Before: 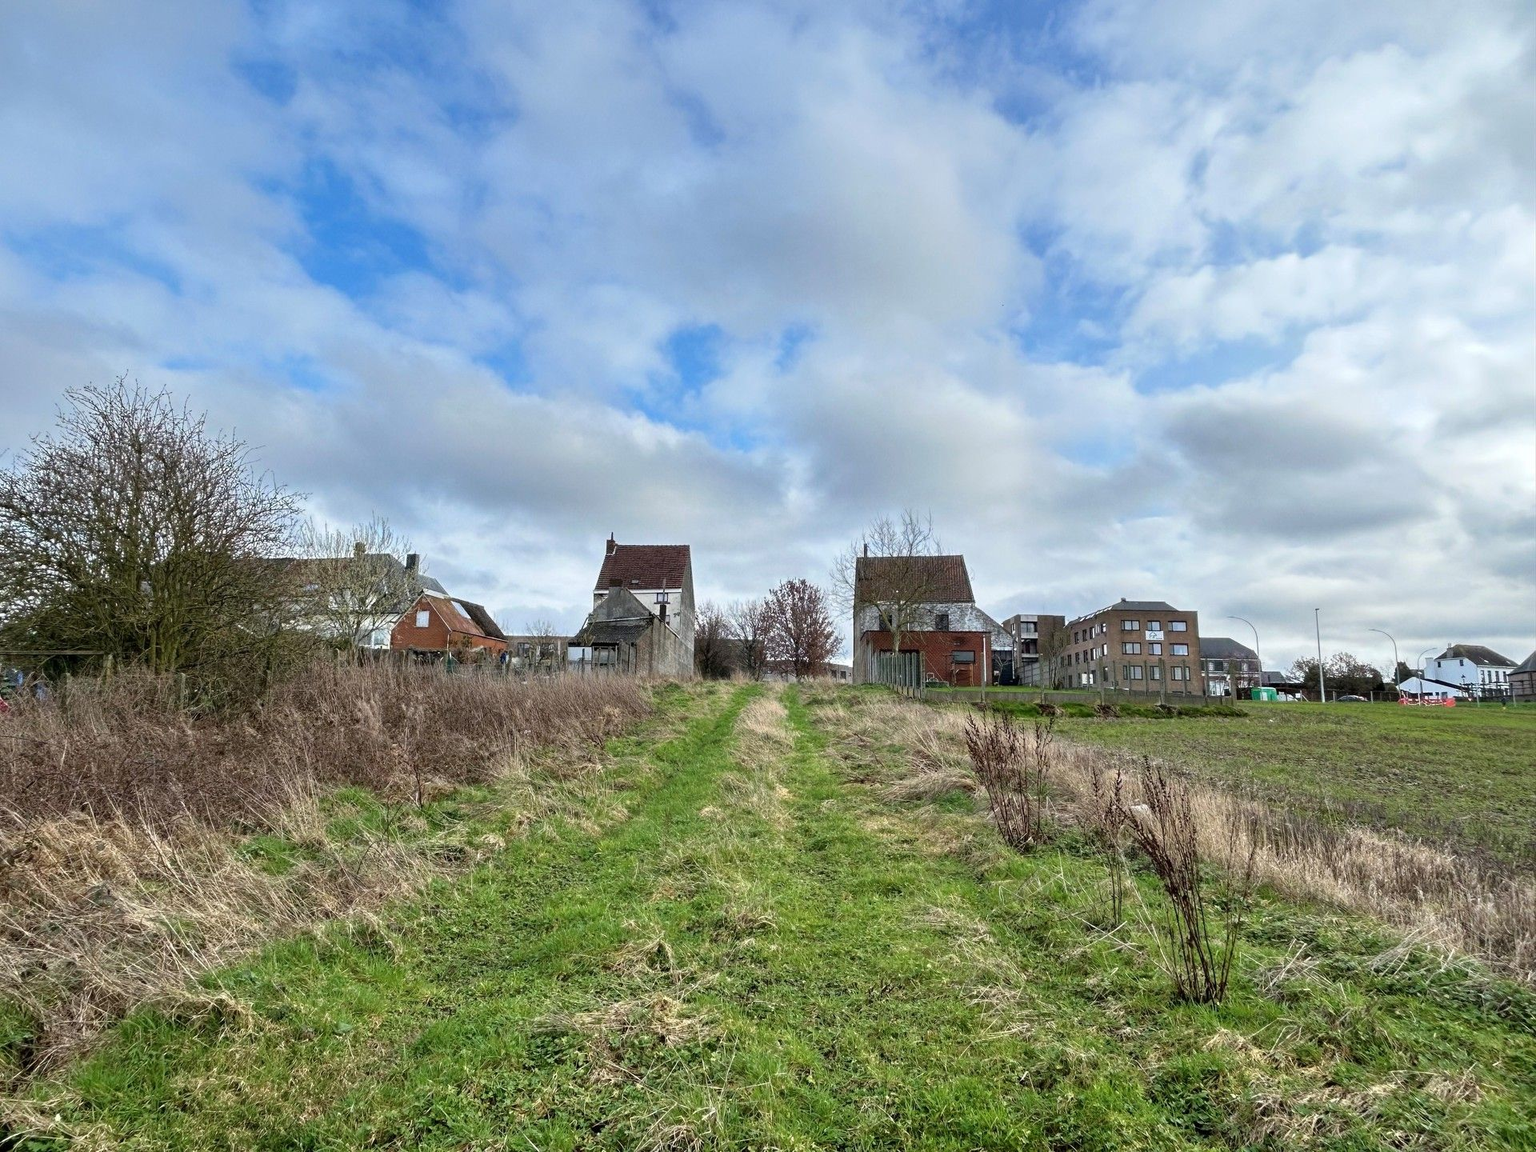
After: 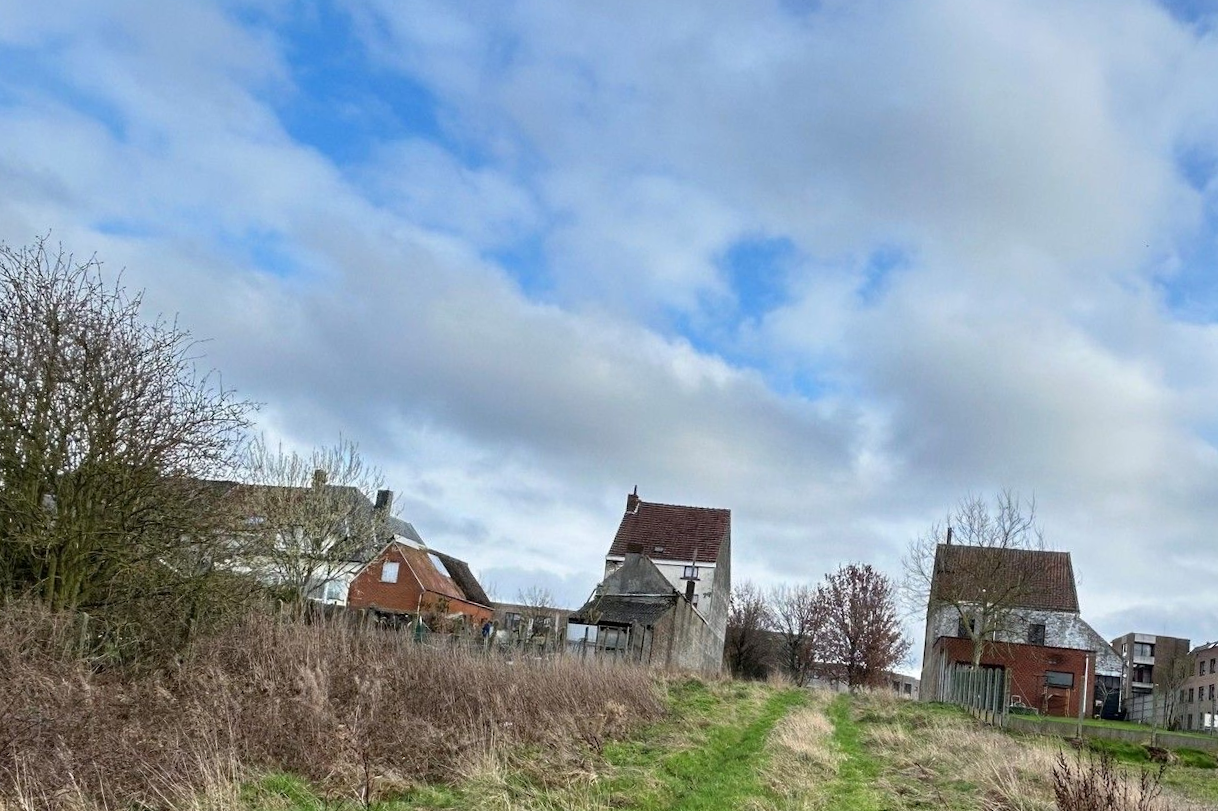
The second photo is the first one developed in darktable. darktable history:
crop and rotate: angle -5.09°, left 2.127%, top 6.894%, right 27.155%, bottom 30.304%
